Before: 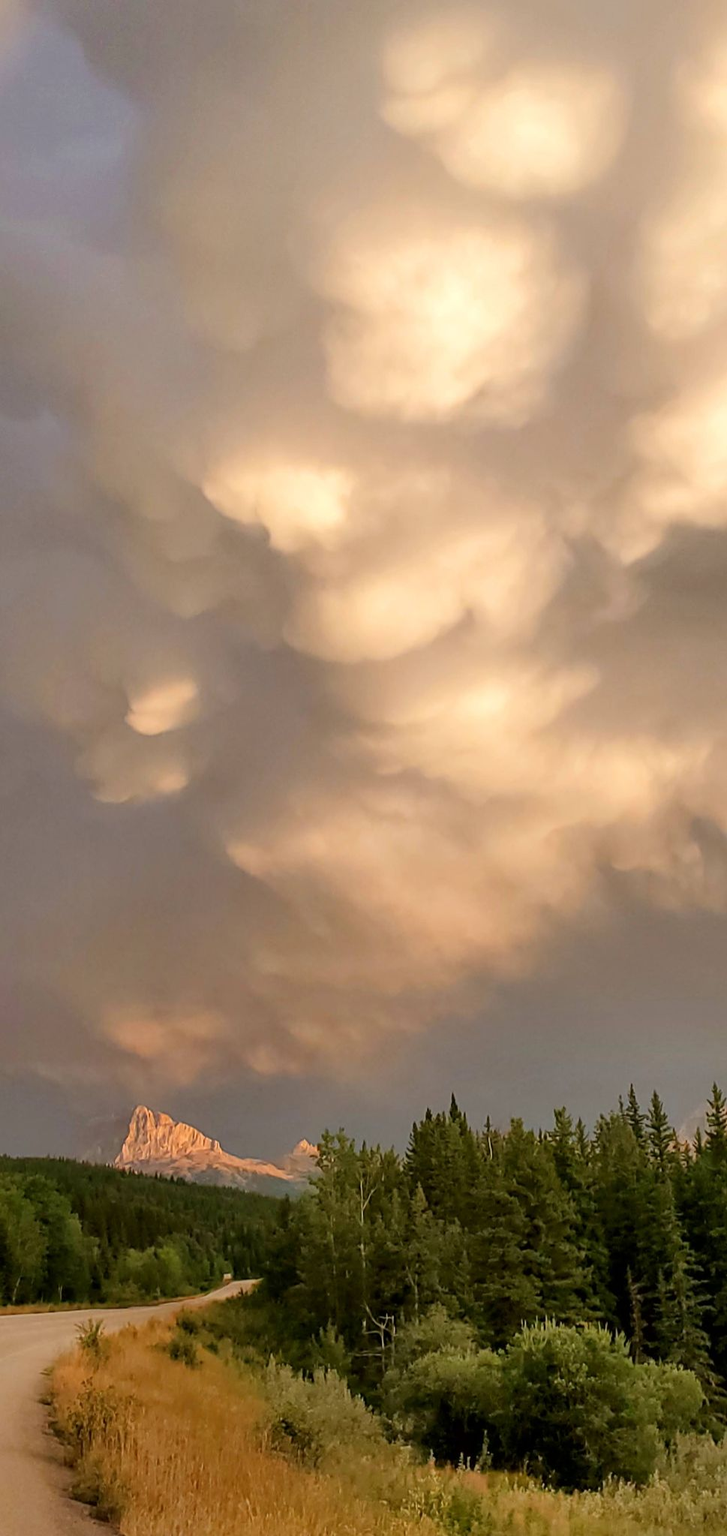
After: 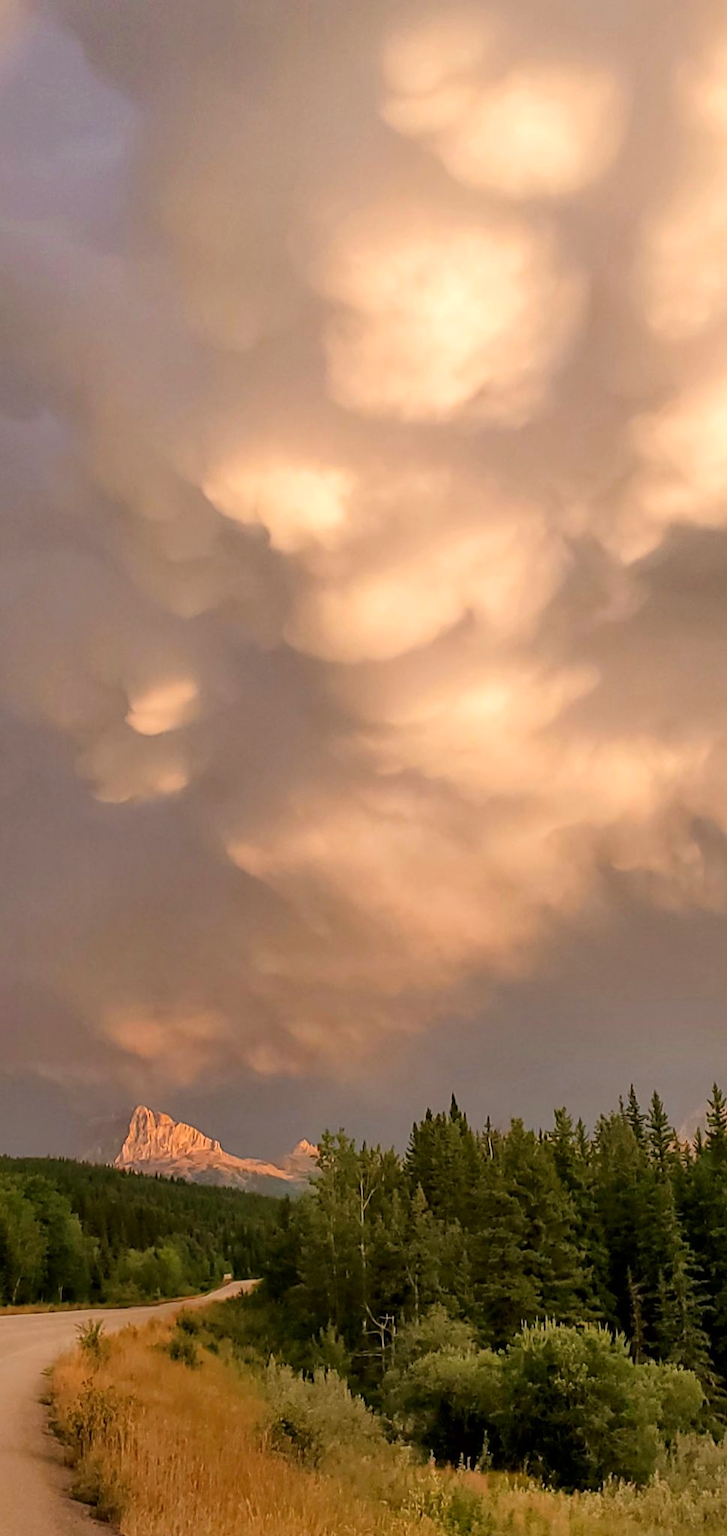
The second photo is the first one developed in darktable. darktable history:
color correction: highlights a* 7.48, highlights b* 4.34
